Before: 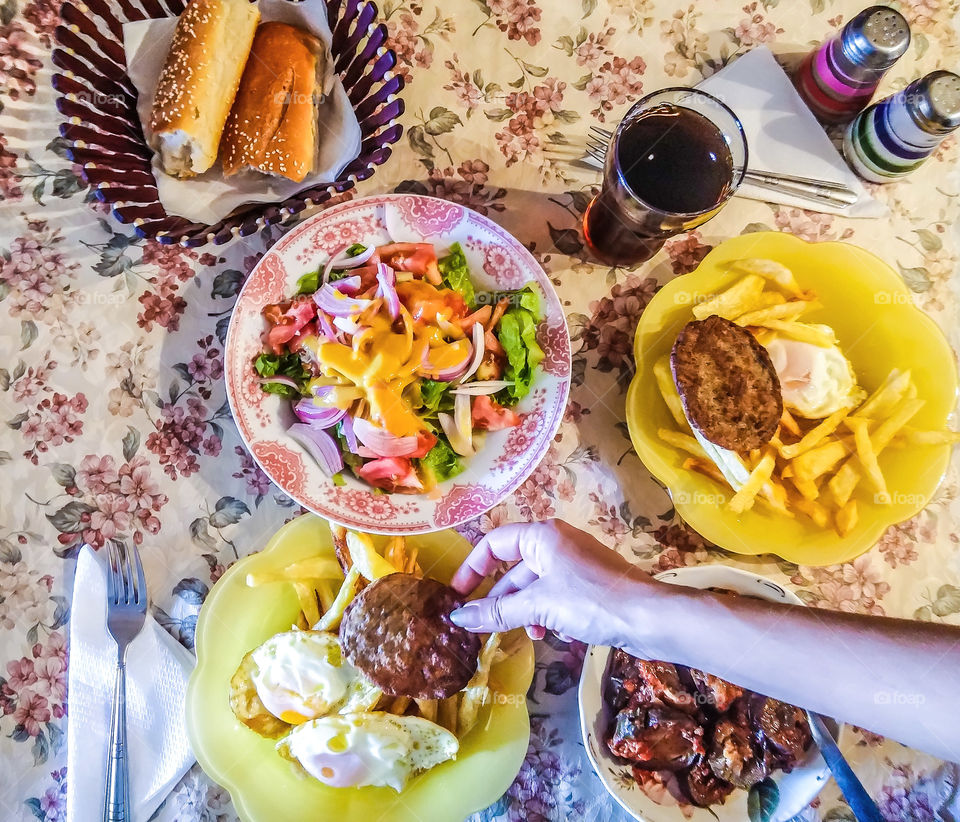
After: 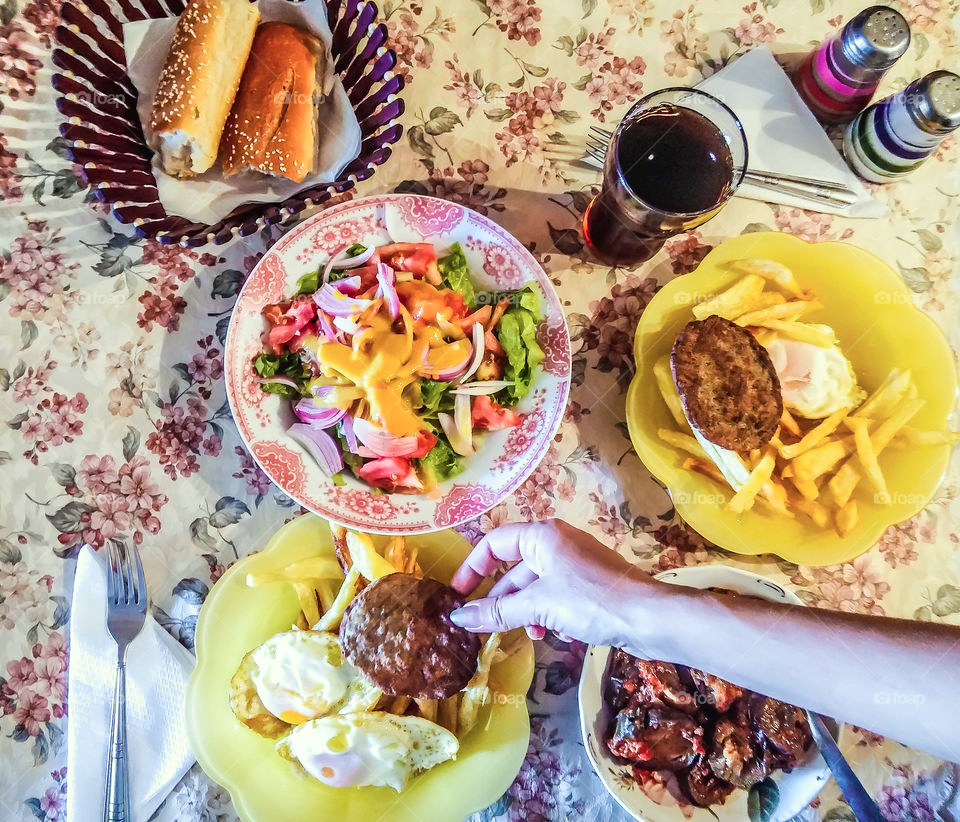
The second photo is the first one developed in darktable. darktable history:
tone curve: curves: ch0 [(0, 0.012) (0.056, 0.046) (0.218, 0.213) (0.606, 0.62) (0.82, 0.846) (1, 1)]; ch1 [(0, 0) (0.226, 0.261) (0.403, 0.437) (0.469, 0.472) (0.495, 0.499) (0.508, 0.503) (0.545, 0.555) (0.59, 0.598) (0.686, 0.728) (1, 1)]; ch2 [(0, 0) (0.269, 0.299) (0.459, 0.45) (0.498, 0.499) (0.523, 0.512) (0.568, 0.558) (0.634, 0.617) (0.698, 0.677) (0.806, 0.769) (1, 1)], color space Lab, independent channels, preserve colors none
color correction: highlights a* -4.73, highlights b* 5.06, saturation 0.97
tone equalizer: on, module defaults
